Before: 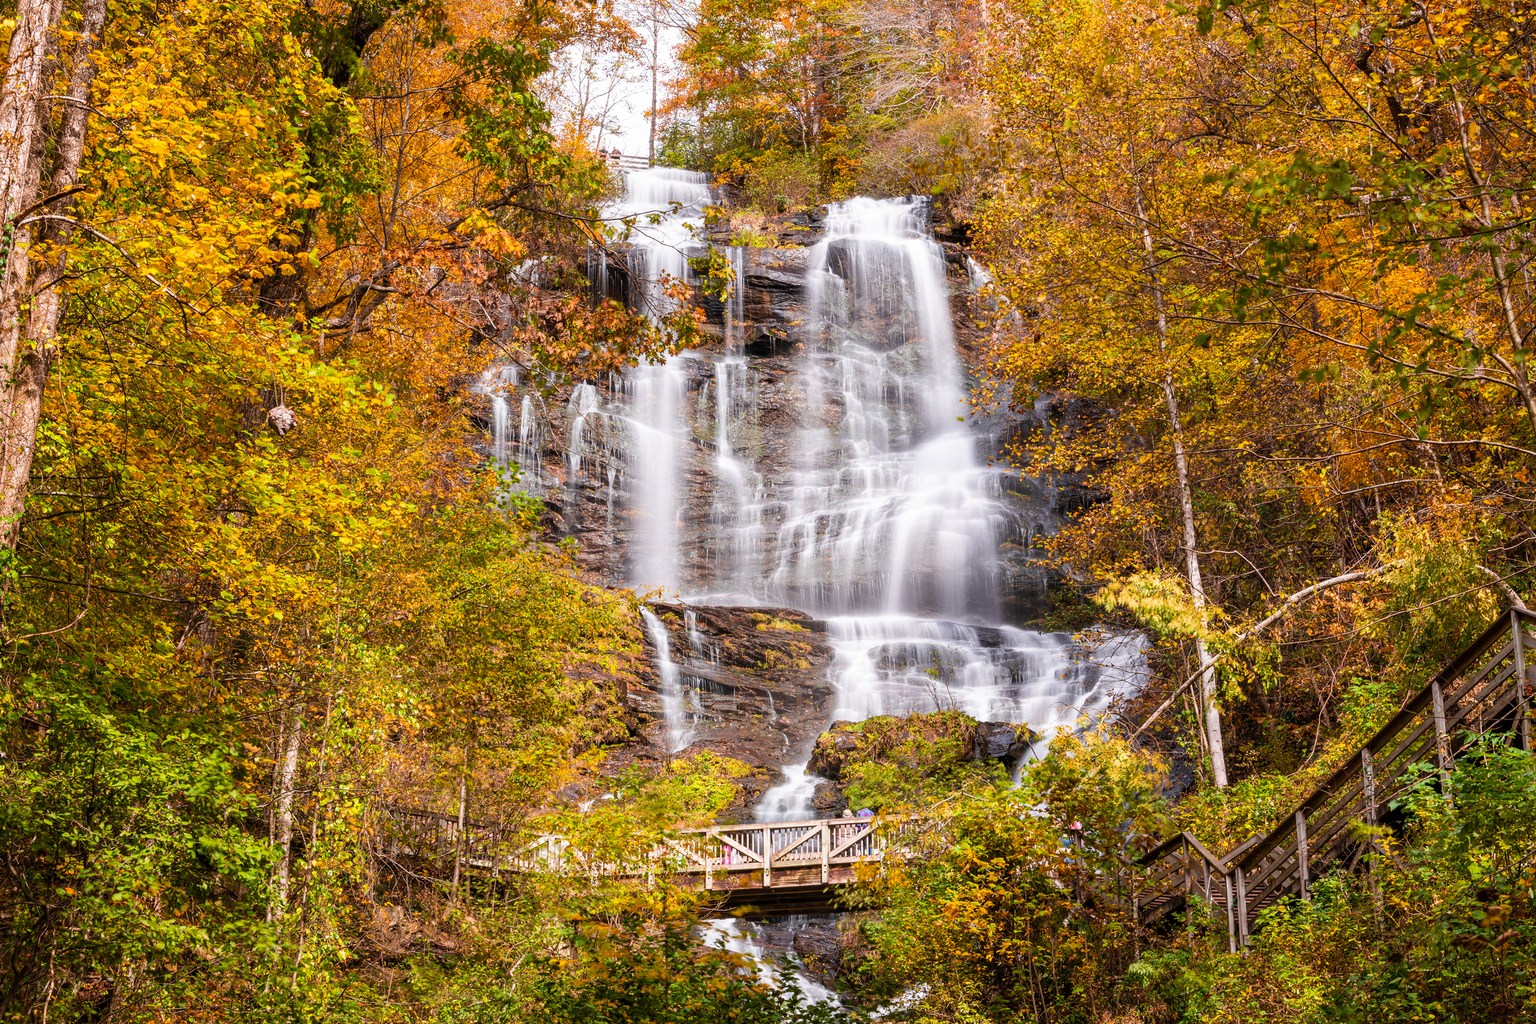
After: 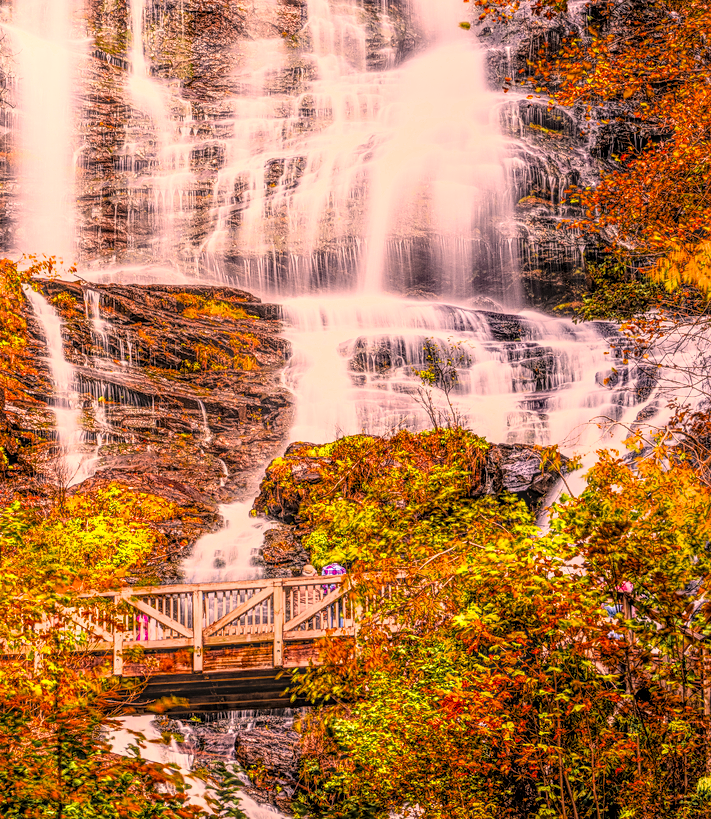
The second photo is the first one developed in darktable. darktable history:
sharpen: on, module defaults
crop: left 40.639%, top 39.14%, right 25.732%, bottom 2.872%
exposure: compensate highlight preservation false
base curve: curves: ch0 [(0, 0) (0.032, 0.037) (0.105, 0.228) (0.435, 0.76) (0.856, 0.983) (1, 1)]
local contrast: highlights 1%, shadows 4%, detail 300%, midtone range 0.296
color zones: curves: ch0 [(0.11, 0.396) (0.195, 0.36) (0.25, 0.5) (0.303, 0.412) (0.357, 0.544) (0.75, 0.5) (0.967, 0.328)]; ch1 [(0, 0.468) (0.112, 0.512) (0.202, 0.6) (0.25, 0.5) (0.307, 0.352) (0.357, 0.544) (0.75, 0.5) (0.963, 0.524)]
color correction: highlights a* 21.94, highlights b* 21.96
